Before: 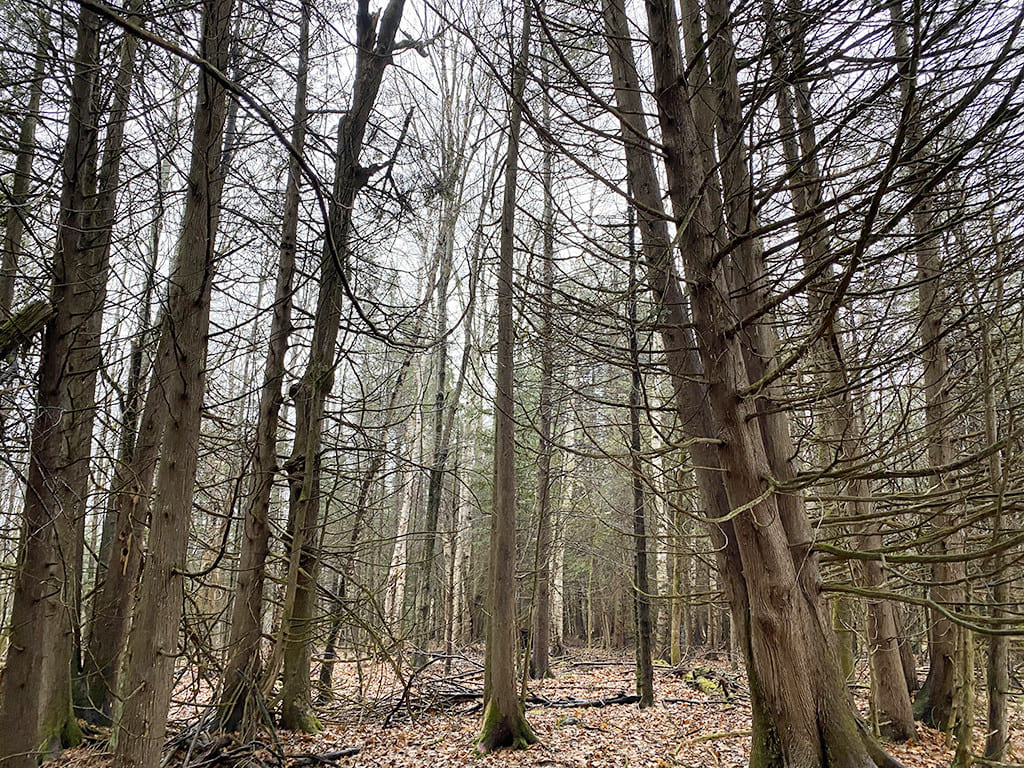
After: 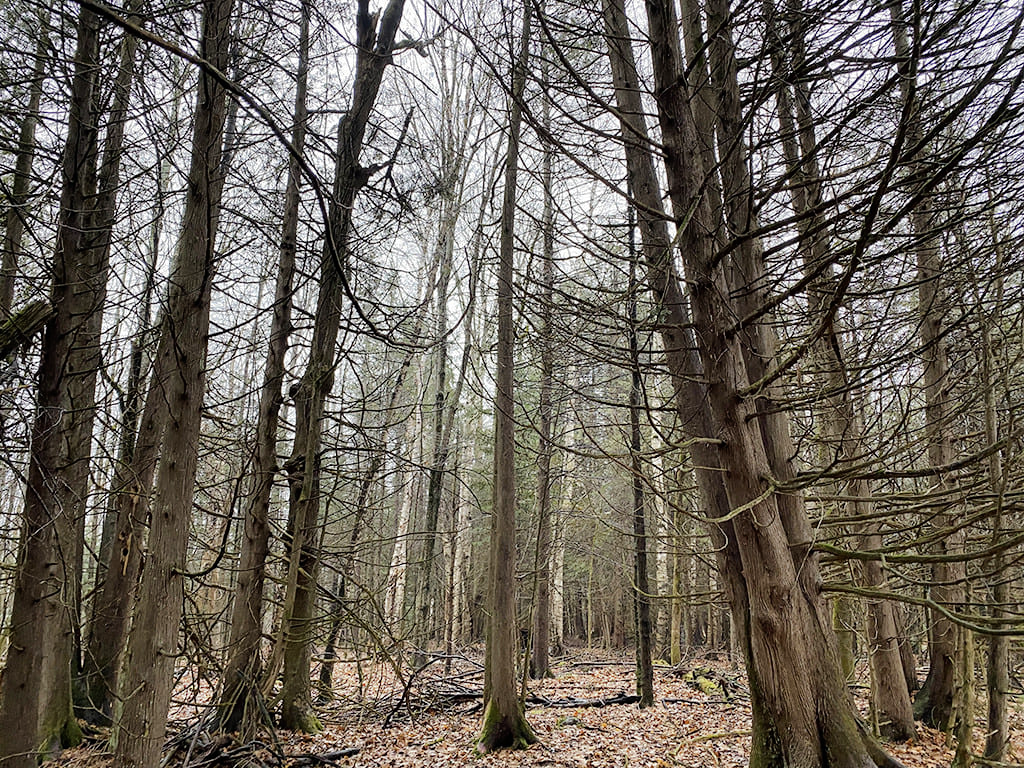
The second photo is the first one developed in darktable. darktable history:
tone curve: curves: ch0 [(0, 0) (0.003, 0.002) (0.011, 0.006) (0.025, 0.013) (0.044, 0.019) (0.069, 0.032) (0.1, 0.056) (0.136, 0.095) (0.177, 0.144) (0.224, 0.193) (0.277, 0.26) (0.335, 0.331) (0.399, 0.405) (0.468, 0.479) (0.543, 0.552) (0.623, 0.624) (0.709, 0.699) (0.801, 0.772) (0.898, 0.856) (1, 1)]
